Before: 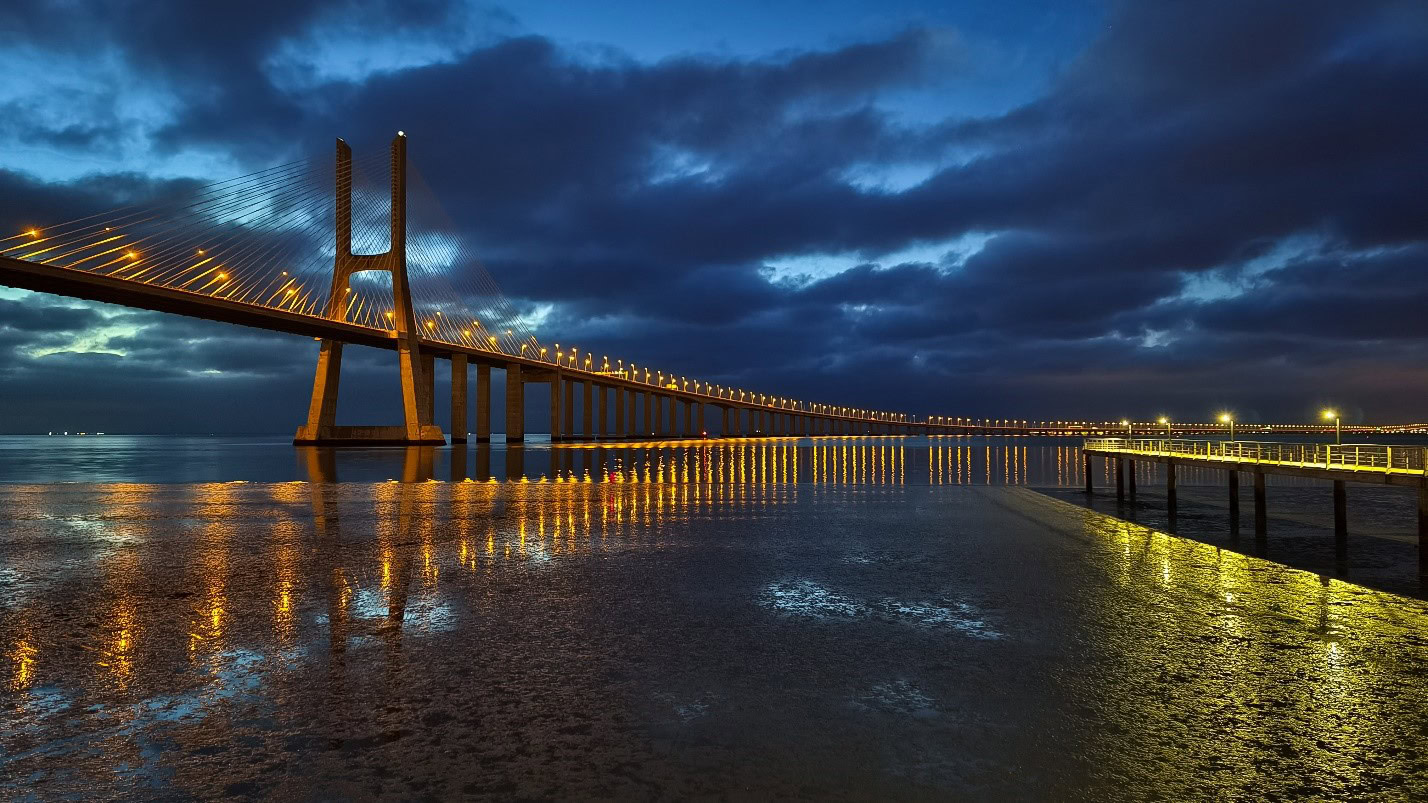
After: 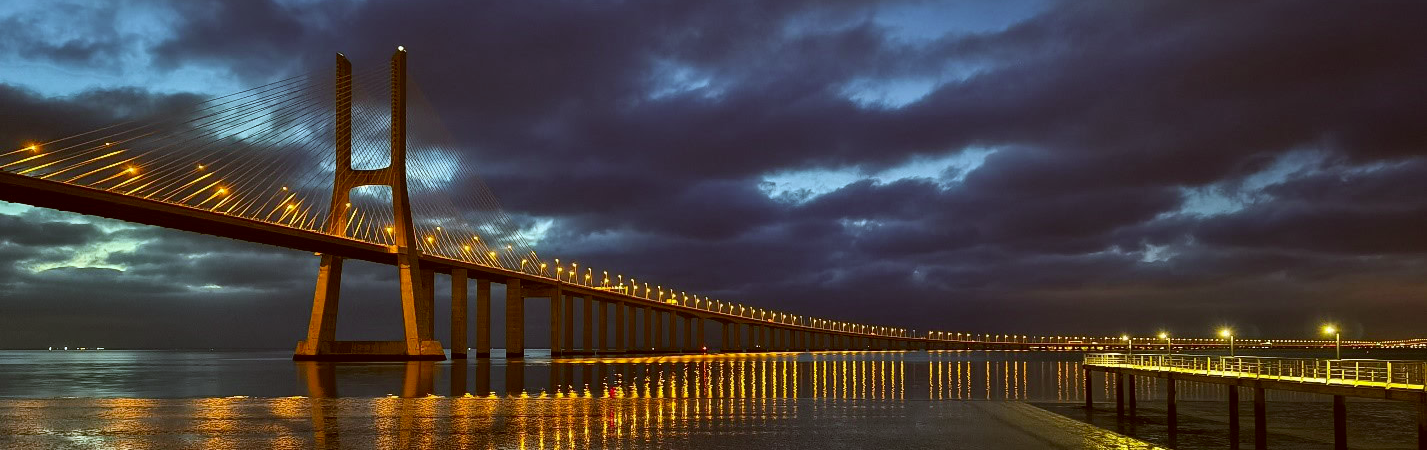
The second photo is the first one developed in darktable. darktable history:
crop and rotate: top 10.605%, bottom 33.274%
color correction: highlights a* -0.482, highlights b* 0.161, shadows a* 4.66, shadows b* 20.72
